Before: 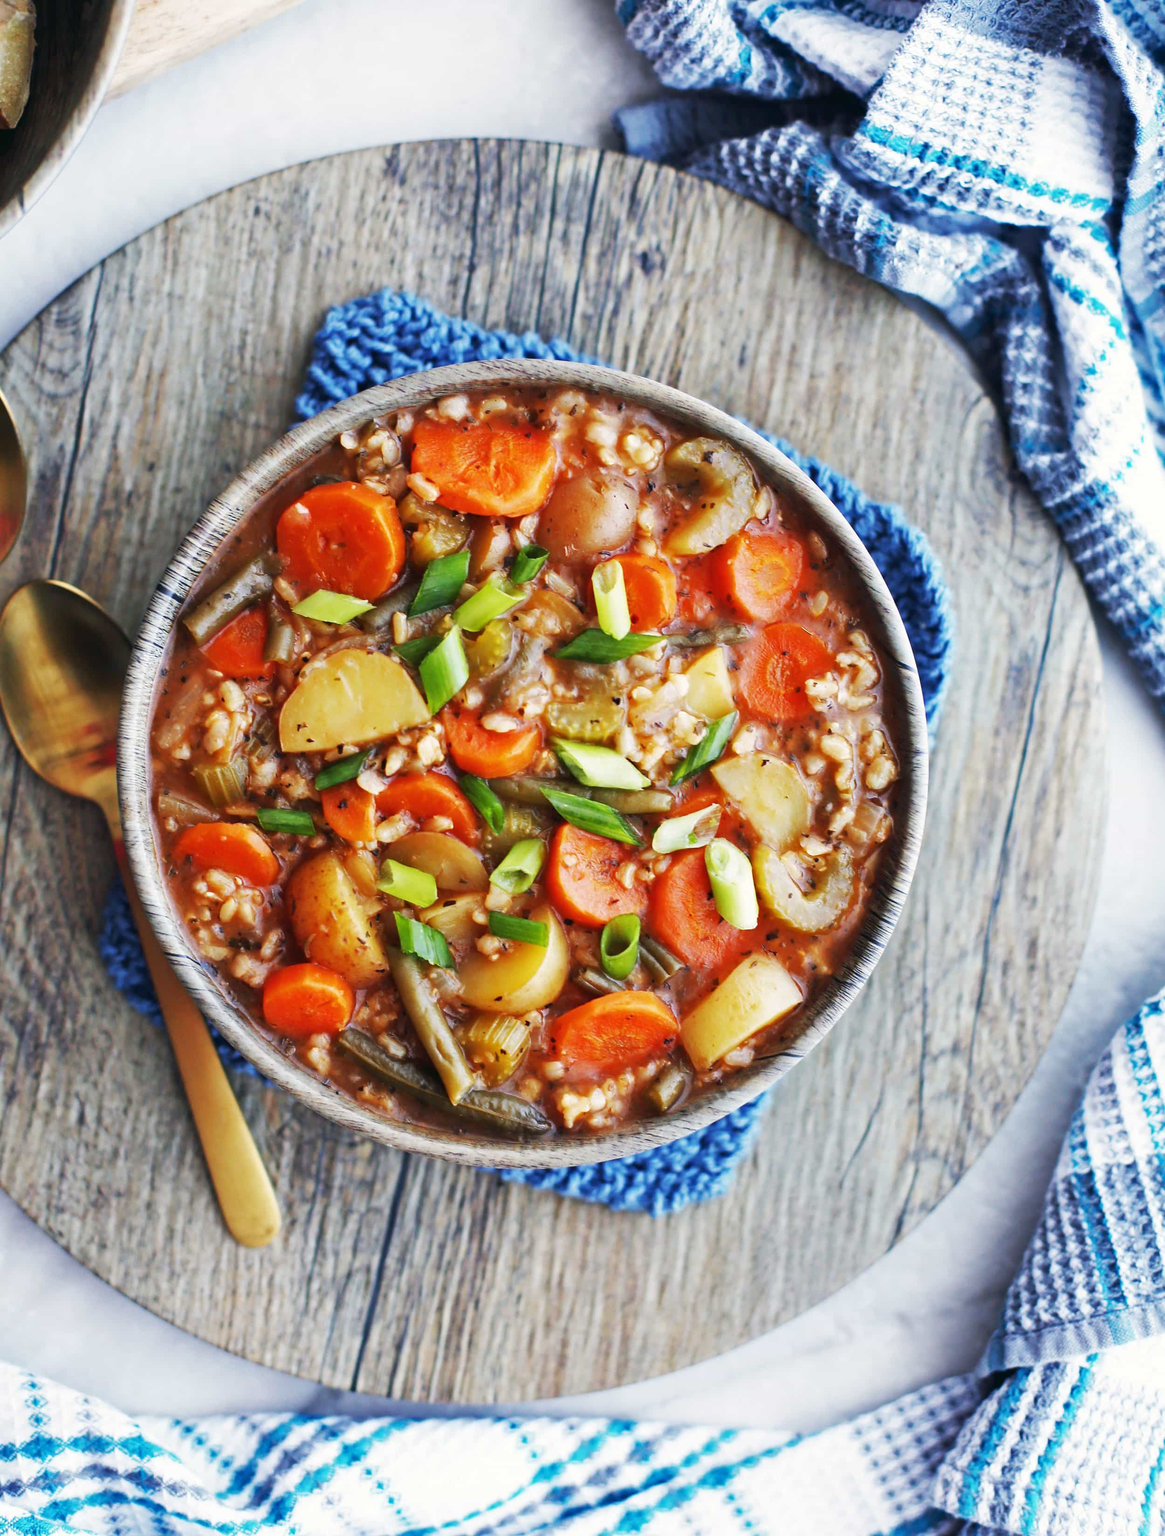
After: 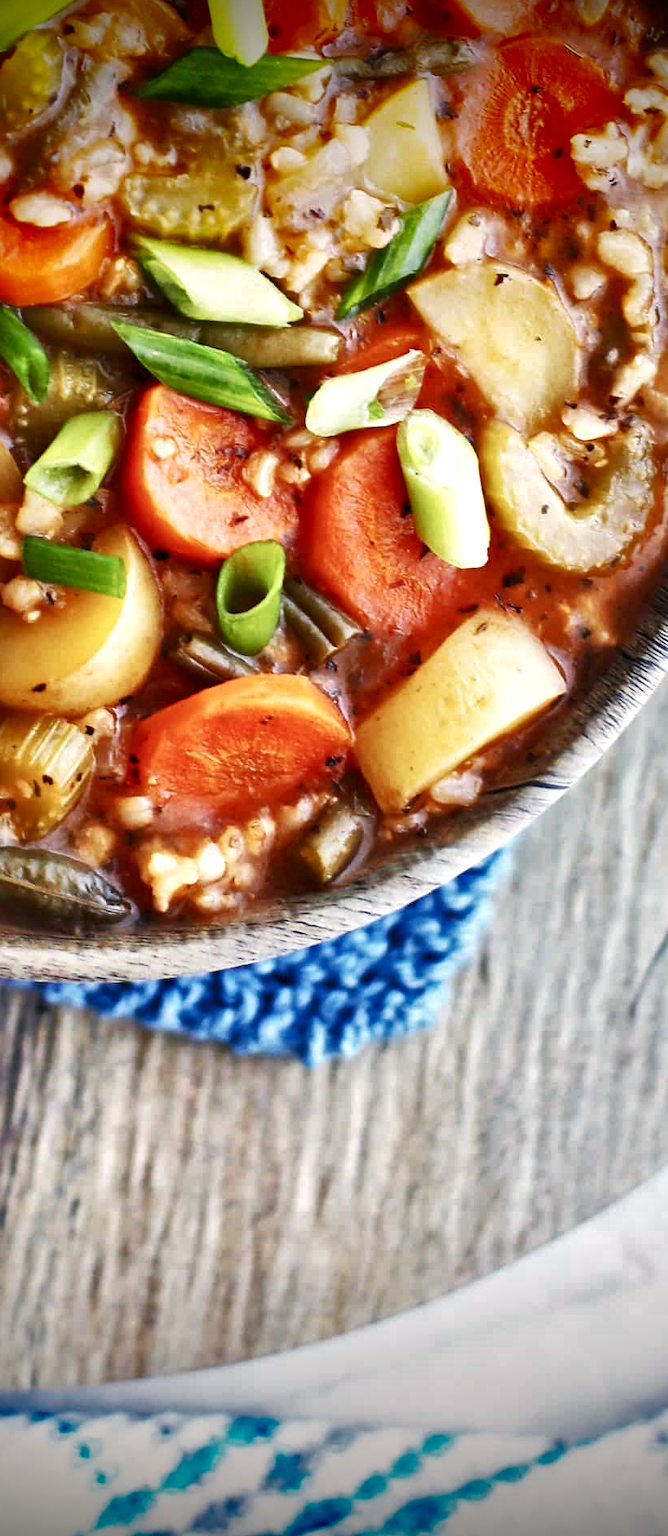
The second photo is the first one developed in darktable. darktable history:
crop: left 40.878%, top 39.176%, right 25.993%, bottom 3.081%
vignetting: fall-off start 98.29%, fall-off radius 100%, brightness -1, saturation 0.5, width/height ratio 1.428
local contrast: mode bilateral grid, contrast 50, coarseness 50, detail 150%, midtone range 0.2
color balance rgb: shadows lift › chroma 1%, shadows lift › hue 28.8°, power › hue 60°, highlights gain › chroma 1%, highlights gain › hue 60°, global offset › luminance 0.25%, perceptual saturation grading › highlights -20%, perceptual saturation grading › shadows 20%, perceptual brilliance grading › highlights 5%, perceptual brilliance grading › shadows -10%, global vibrance 19.67%
